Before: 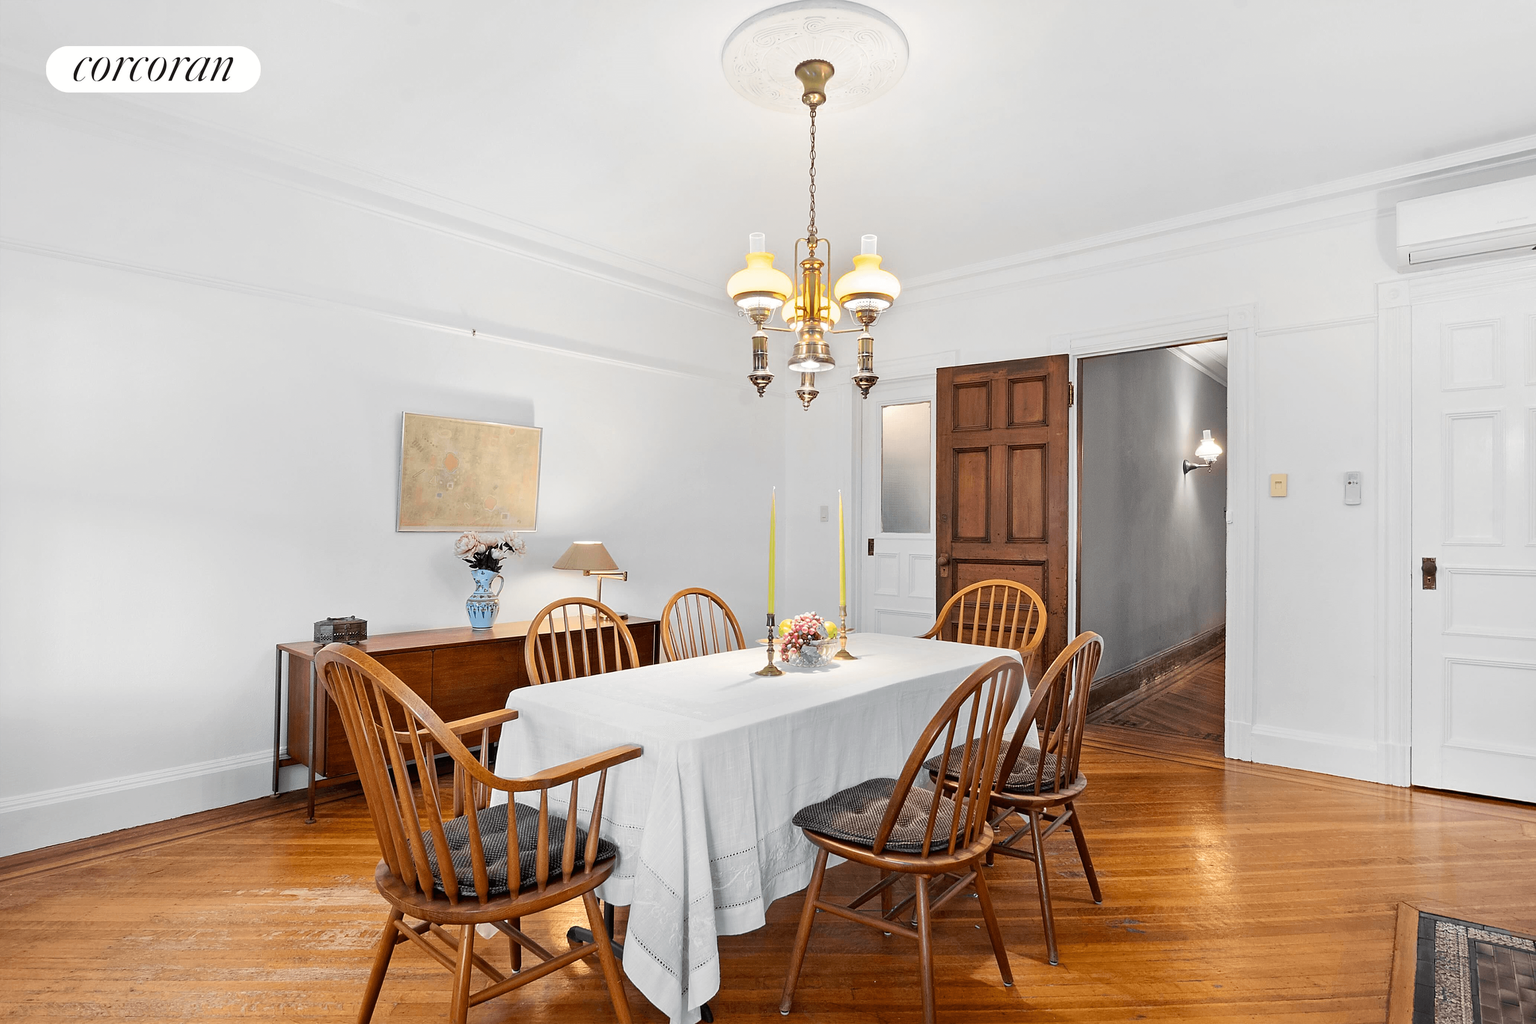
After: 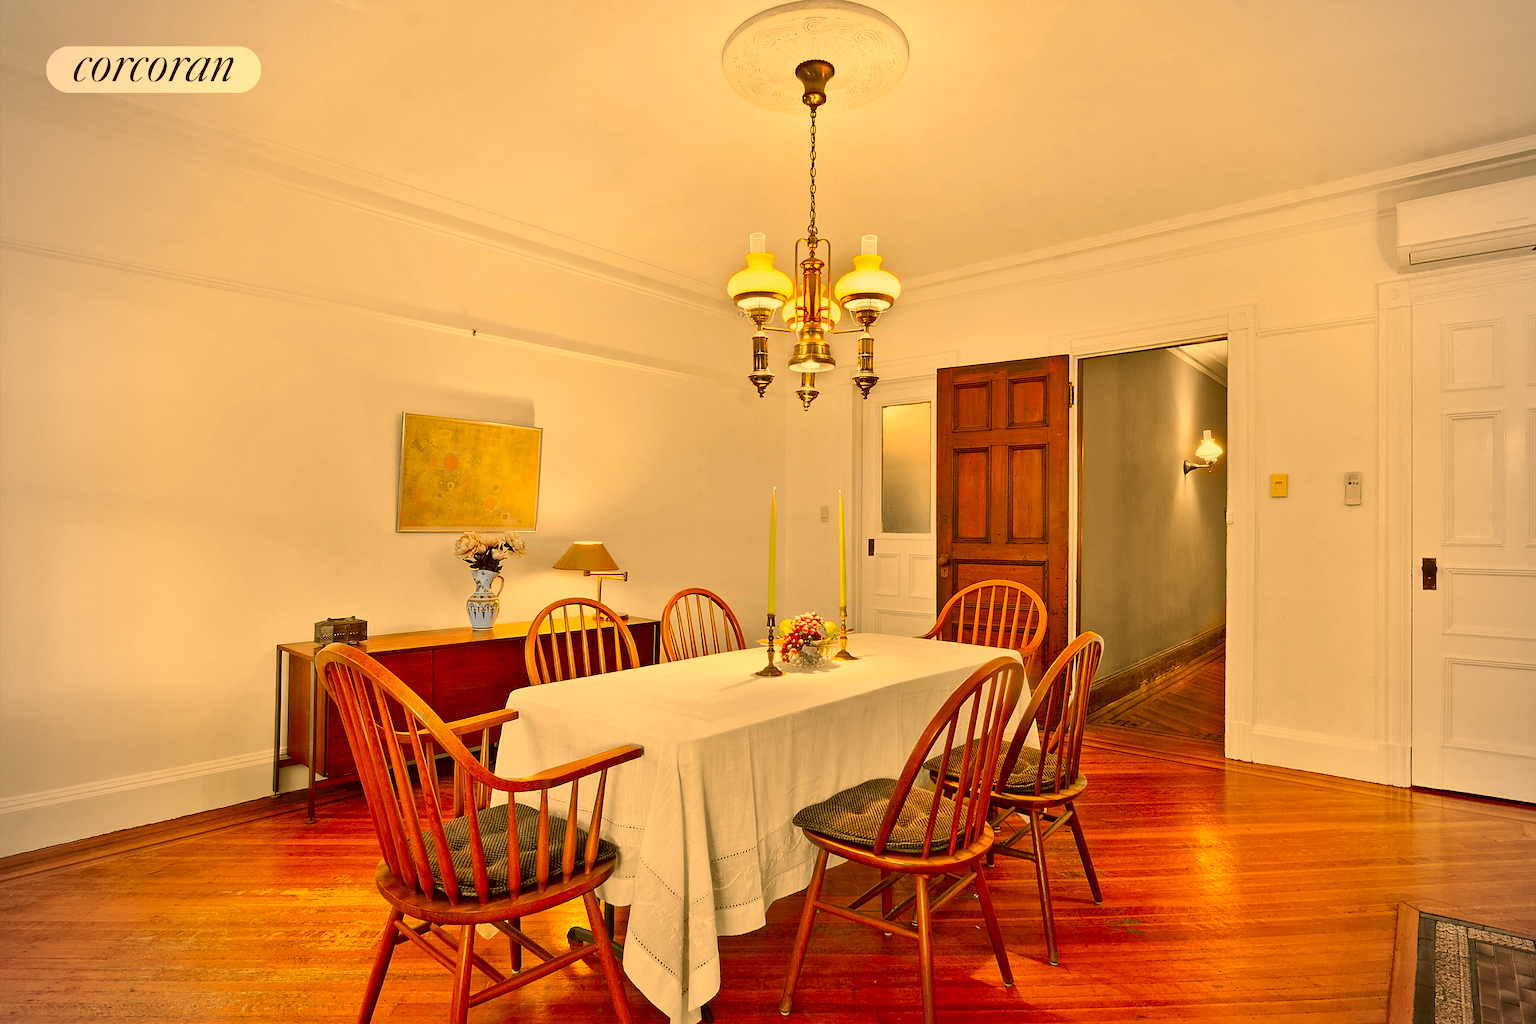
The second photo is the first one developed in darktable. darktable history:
color correction: highlights a* 10.81, highlights b* 29.8, shadows a* 2.71, shadows b* 17.16, saturation 1.74
vignetting: fall-off radius 60.57%
shadows and highlights: highlights color adjustment 49.46%, low approximation 0.01, soften with gaussian
